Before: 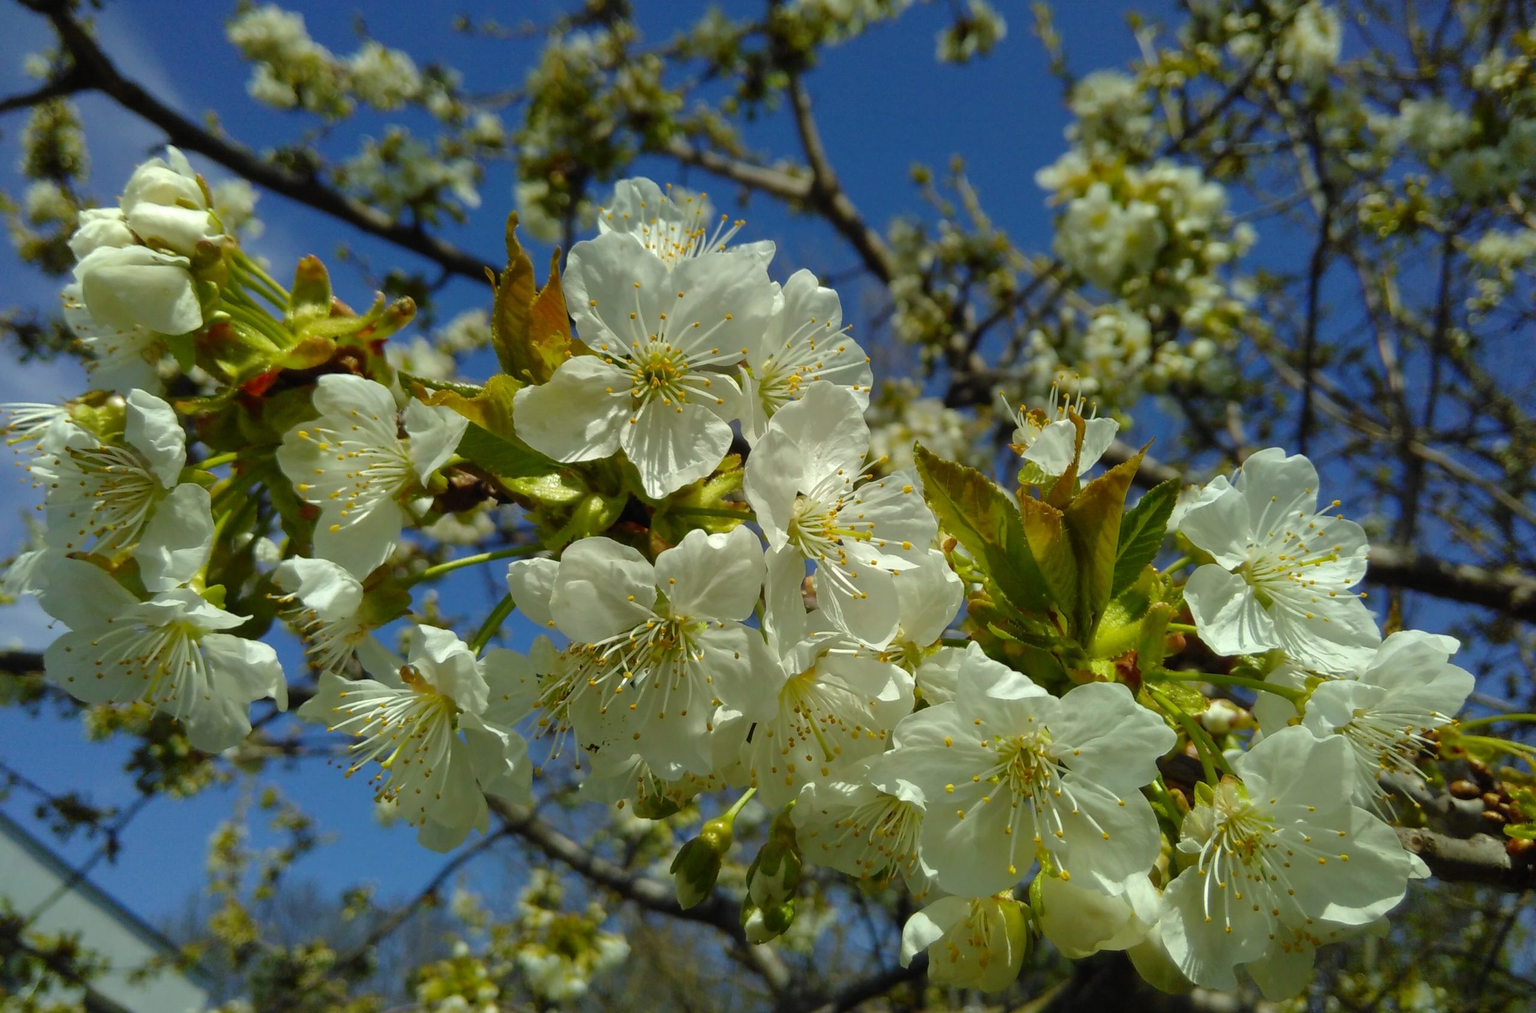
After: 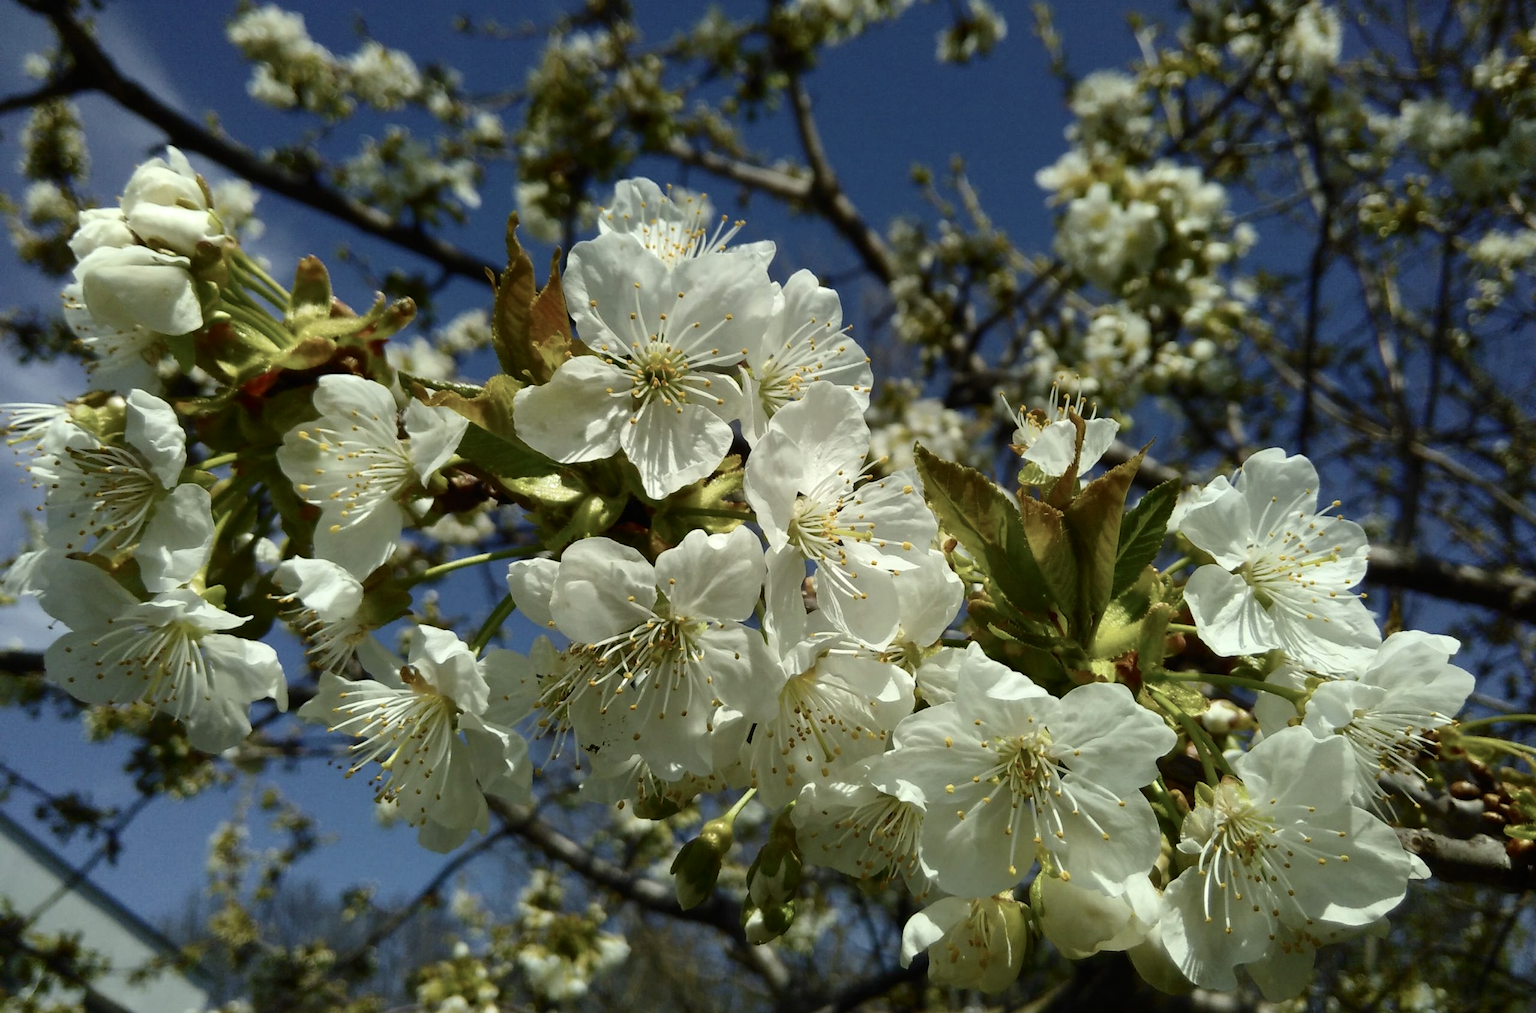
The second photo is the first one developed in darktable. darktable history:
contrast brightness saturation: contrast 0.253, saturation -0.31
